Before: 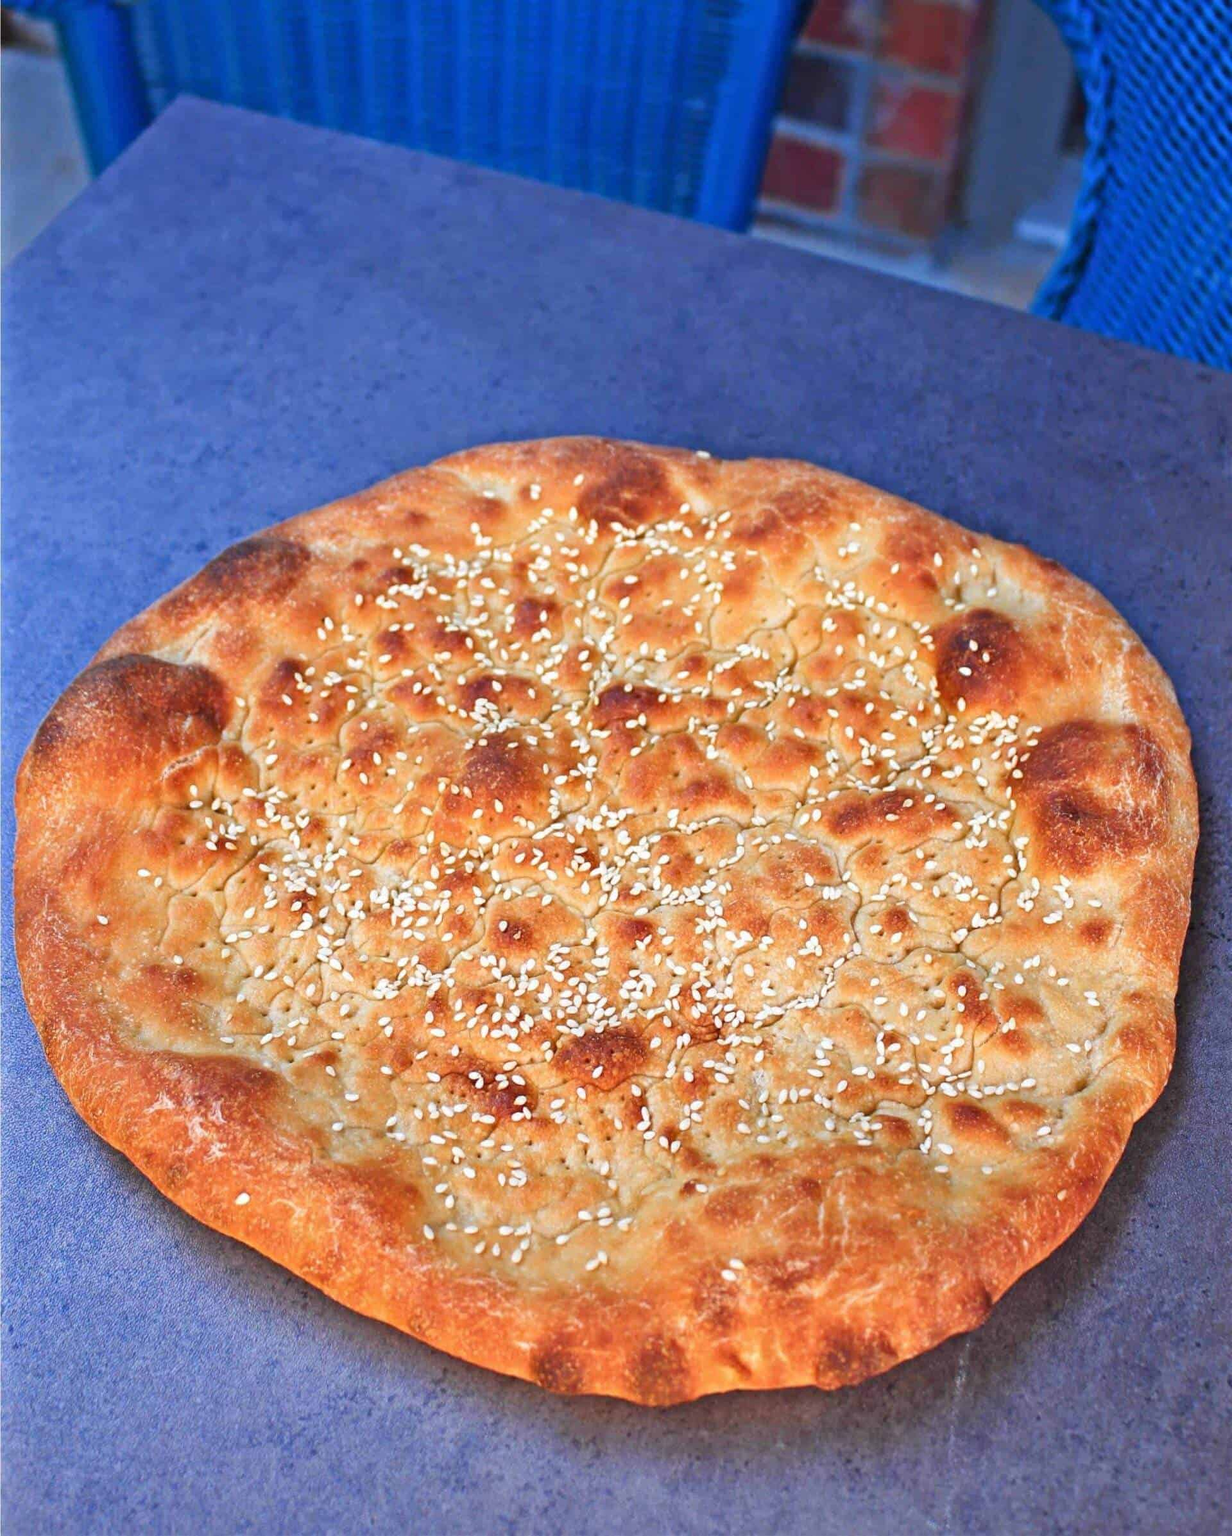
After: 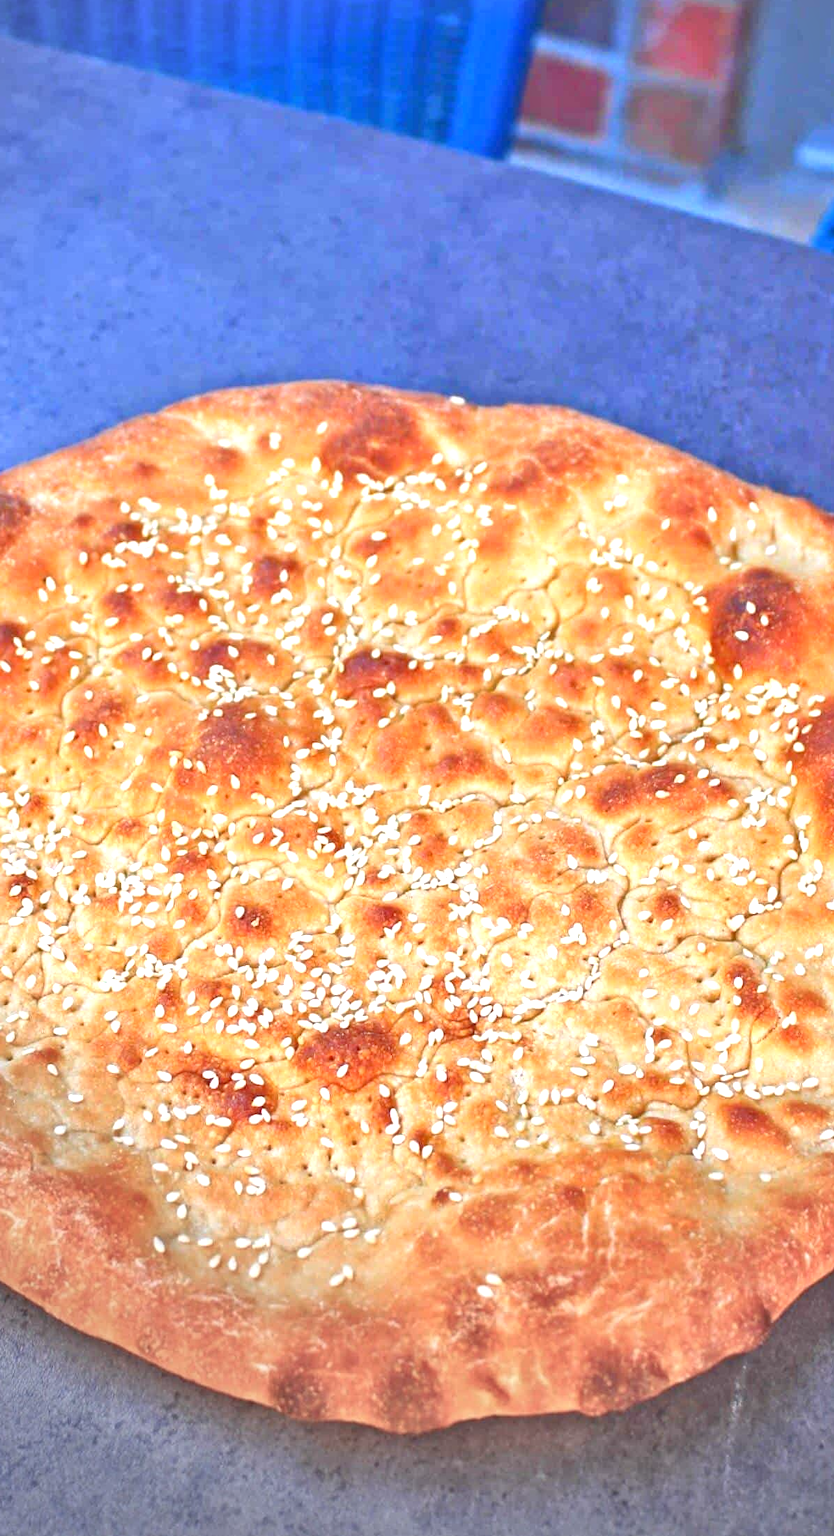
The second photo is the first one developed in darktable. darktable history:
vignetting: fall-off start 73.57%, center (0.22, -0.235)
tone equalizer: -8 EV 2 EV, -7 EV 2 EV, -6 EV 2 EV, -5 EV 2 EV, -4 EV 2 EV, -3 EV 1.5 EV, -2 EV 1 EV, -1 EV 0.5 EV
crop and rotate: left 22.918%, top 5.629%, right 14.711%, bottom 2.247%
exposure: black level correction 0, exposure 0.7 EV, compensate exposure bias true, compensate highlight preservation false
